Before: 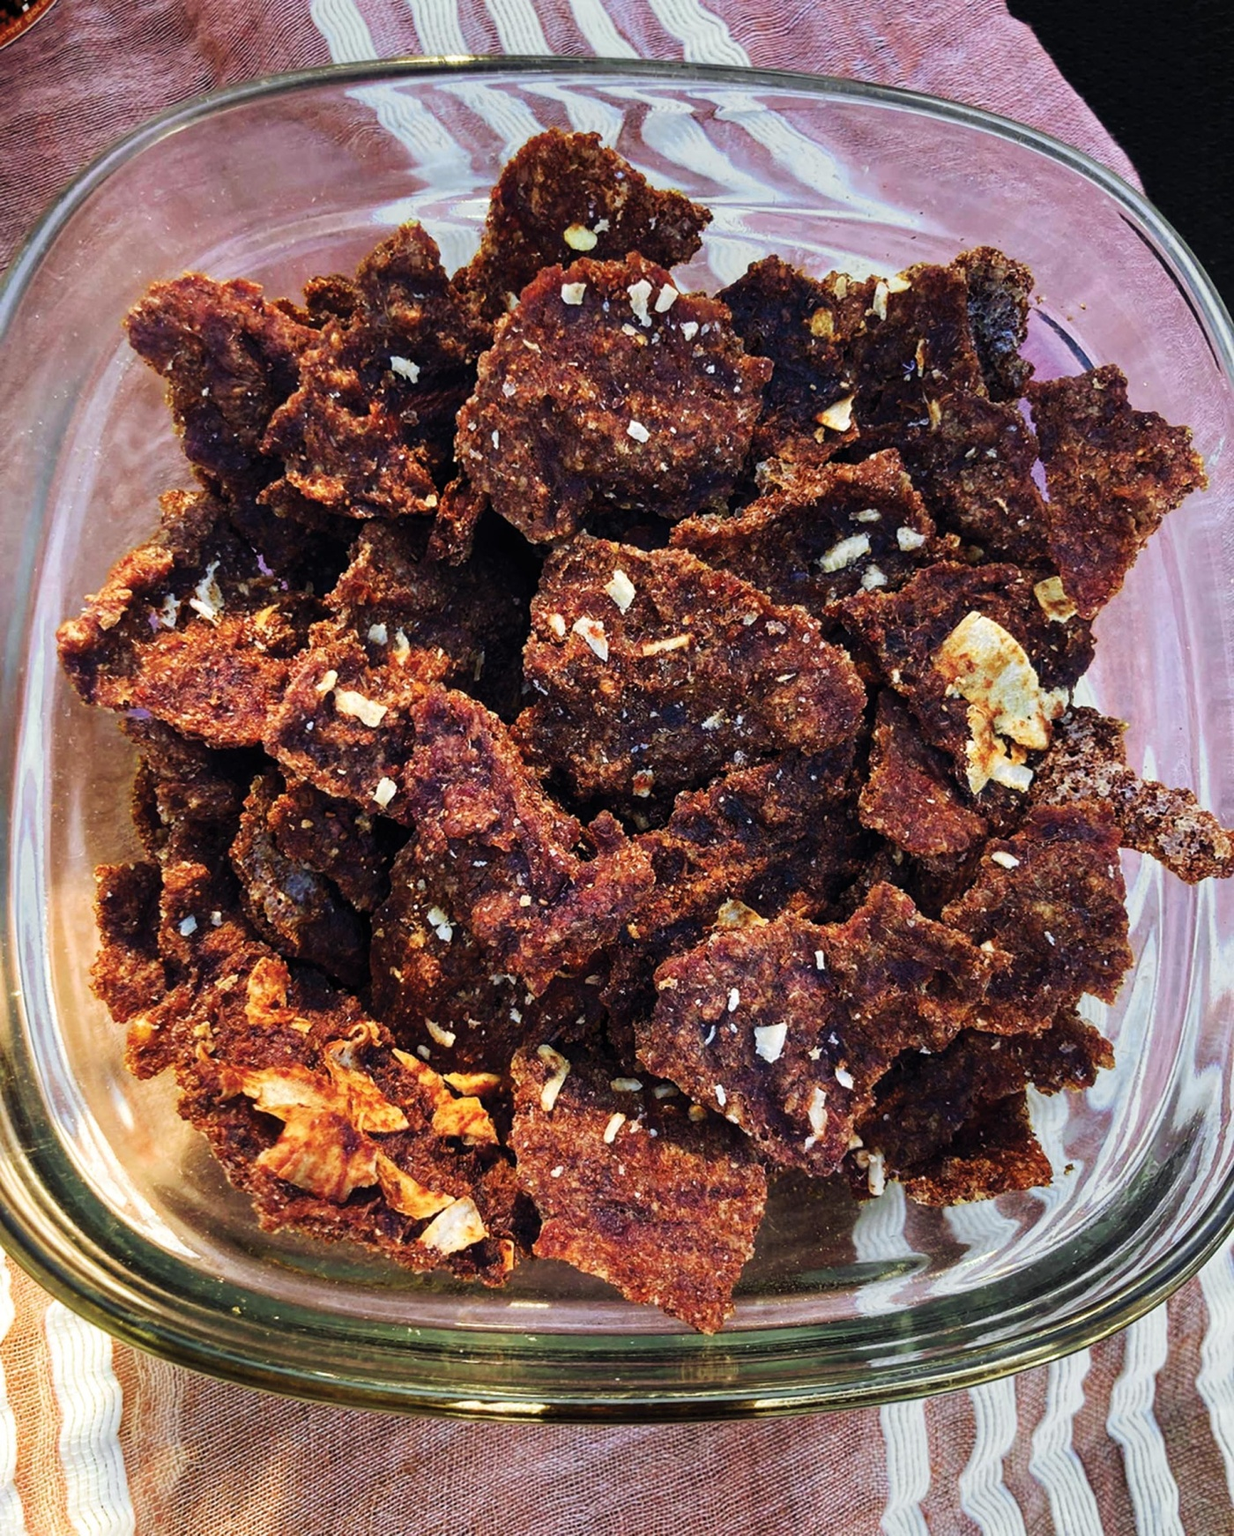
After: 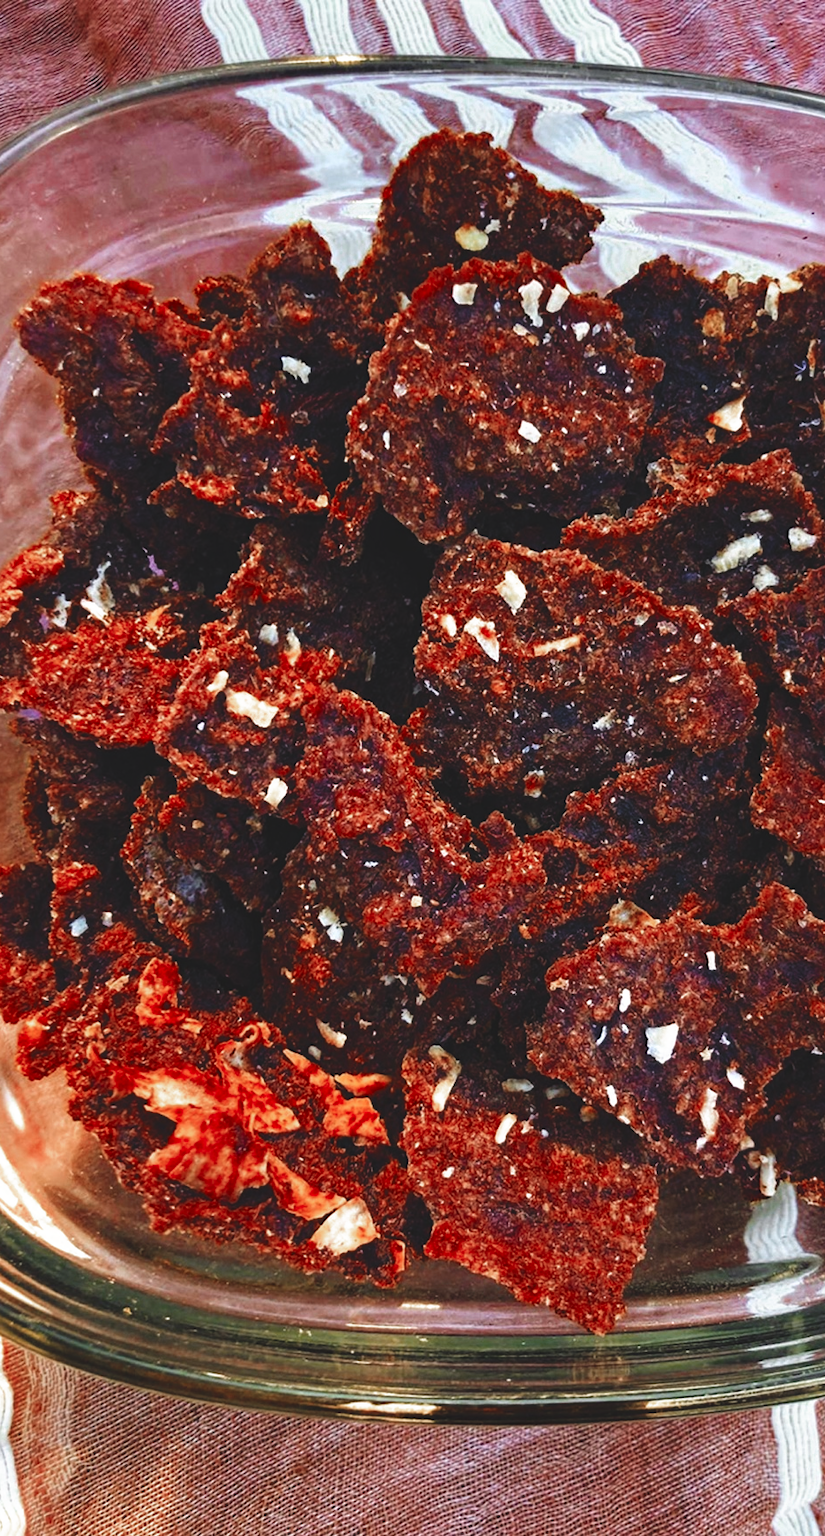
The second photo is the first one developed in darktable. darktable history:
tone curve: curves: ch0 [(0, 0) (0.003, 0.002) (0.011, 0.009) (0.025, 0.02) (0.044, 0.036) (0.069, 0.057) (0.1, 0.081) (0.136, 0.115) (0.177, 0.153) (0.224, 0.202) (0.277, 0.264) (0.335, 0.333) (0.399, 0.409) (0.468, 0.491) (0.543, 0.58) (0.623, 0.675) (0.709, 0.777) (0.801, 0.88) (0.898, 0.98) (1, 1)], preserve colors none
exposure: black level correction -0.016, compensate highlight preservation false
haze removal: compatibility mode true, adaptive false
crop and rotate: left 8.875%, right 24.227%
color zones: curves: ch0 [(0, 0.299) (0.25, 0.383) (0.456, 0.352) (0.736, 0.571)]; ch1 [(0, 0.63) (0.151, 0.568) (0.254, 0.416) (0.47, 0.558) (0.732, 0.37) (0.909, 0.492)]; ch2 [(0.004, 0.604) (0.158, 0.443) (0.257, 0.403) (0.761, 0.468)]
